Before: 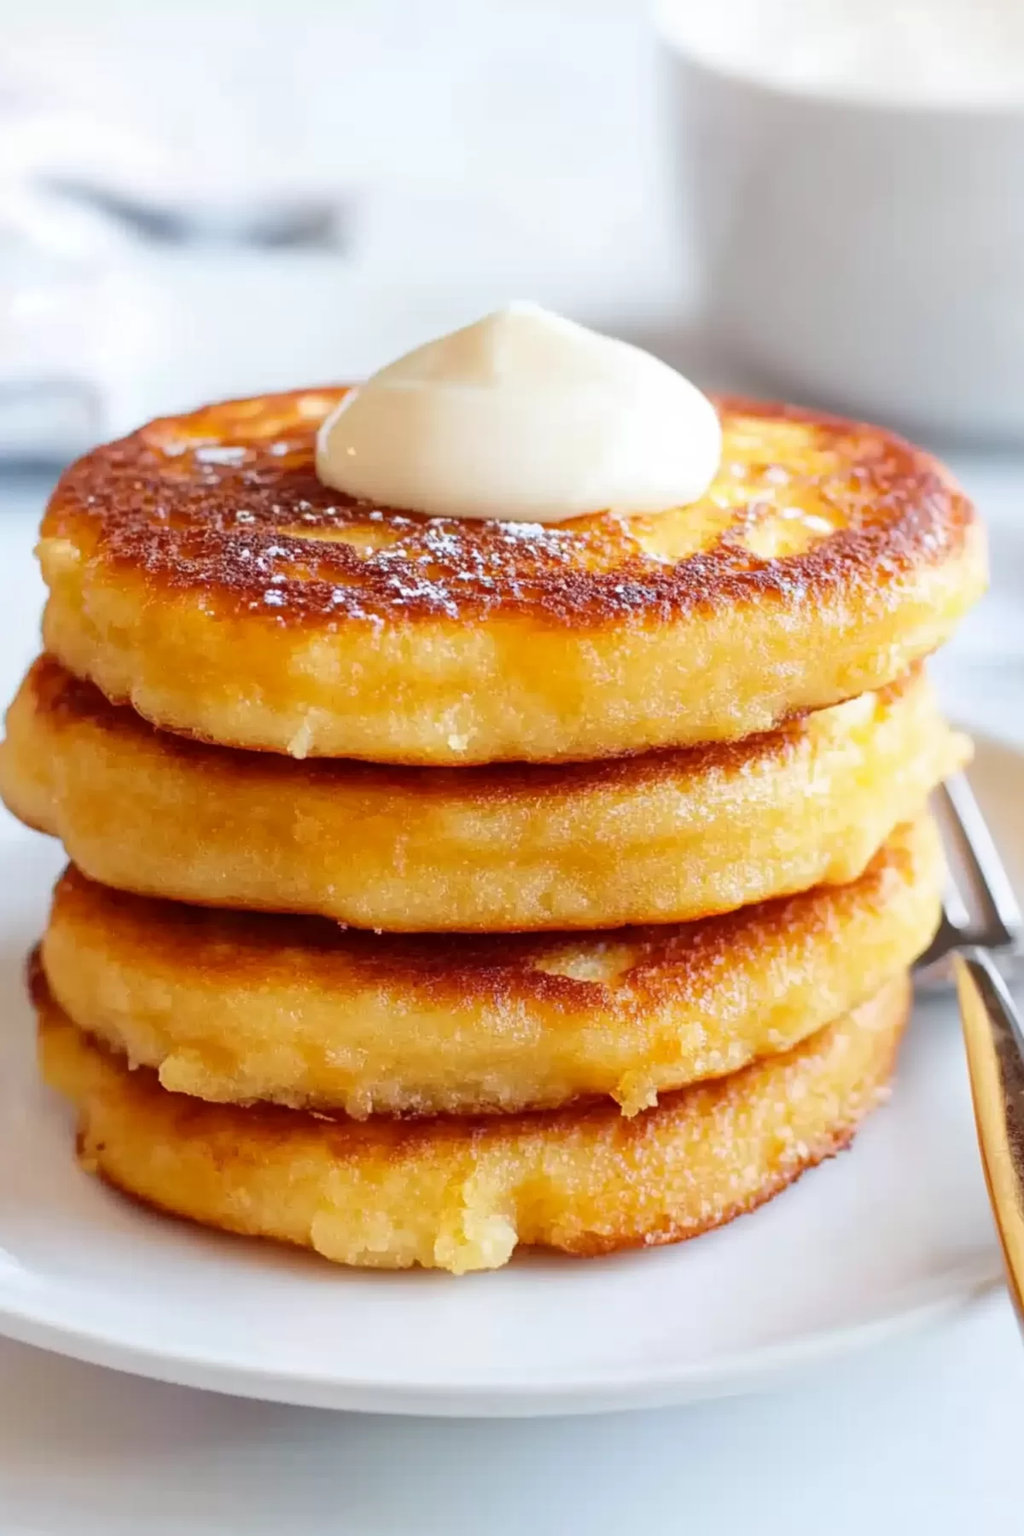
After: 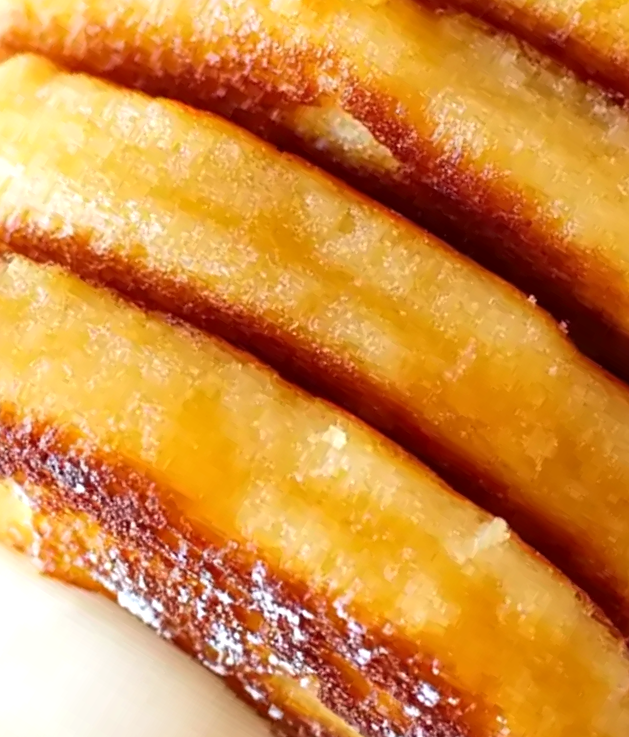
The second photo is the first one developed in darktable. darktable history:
crop and rotate: angle 147.9°, left 9.221%, top 15.559%, right 4.548%, bottom 17.037%
exposure: exposure 0.2 EV, compensate exposure bias true, compensate highlight preservation false
local contrast: mode bilateral grid, contrast 20, coarseness 49, detail 119%, midtone range 0.2
sharpen: amount 0.208
